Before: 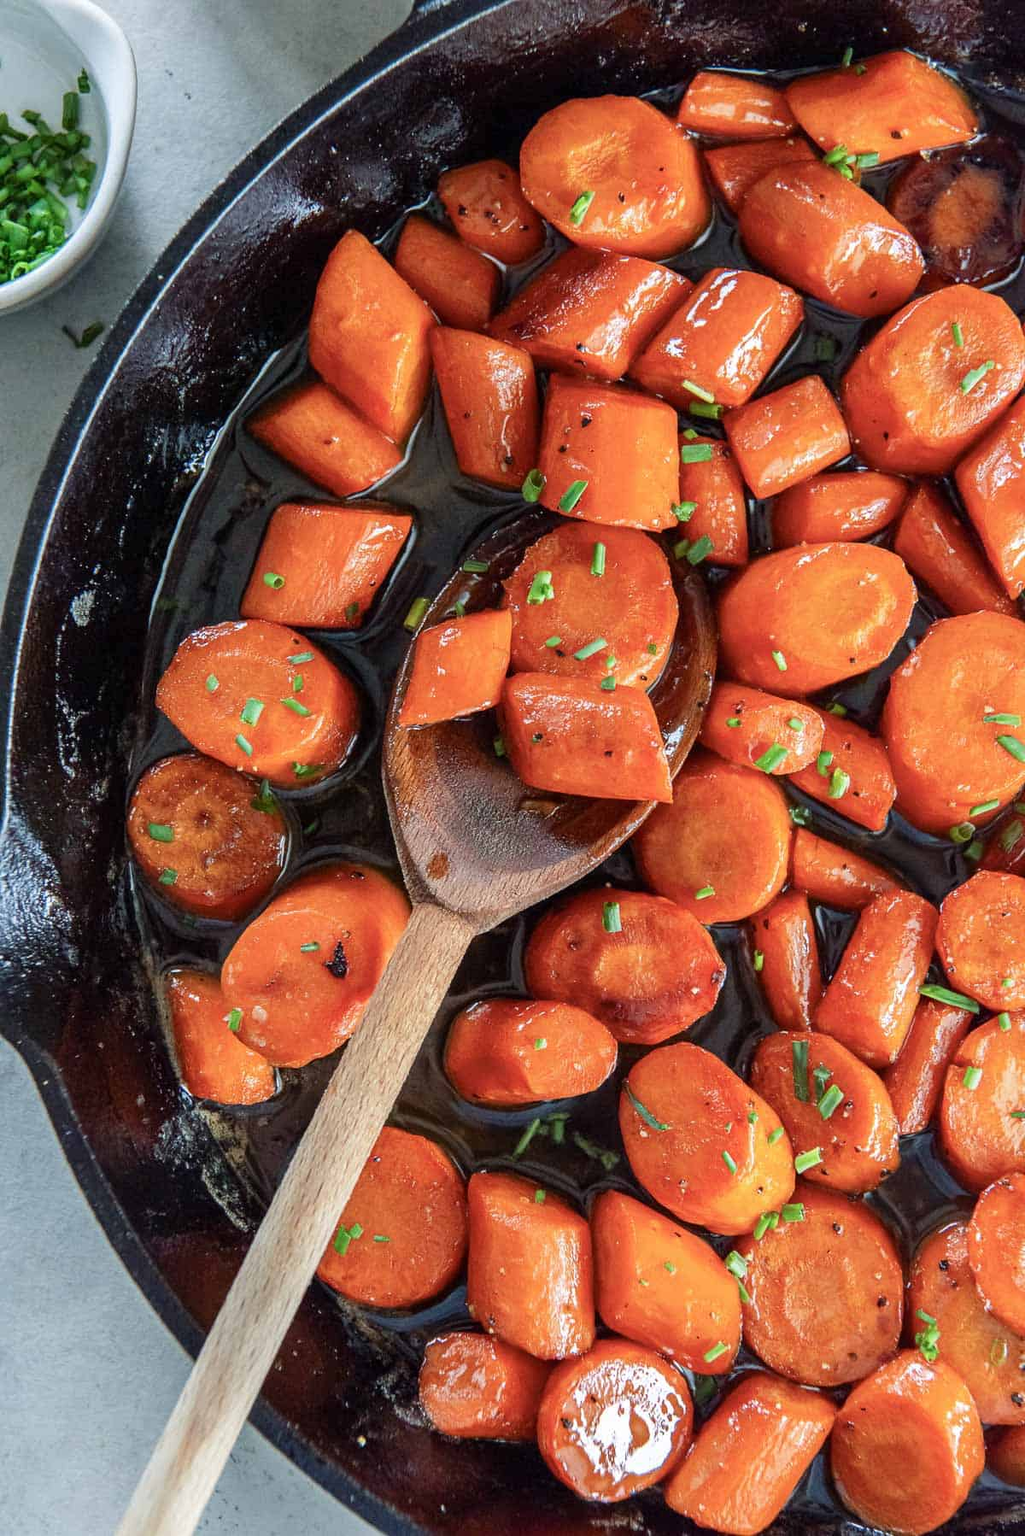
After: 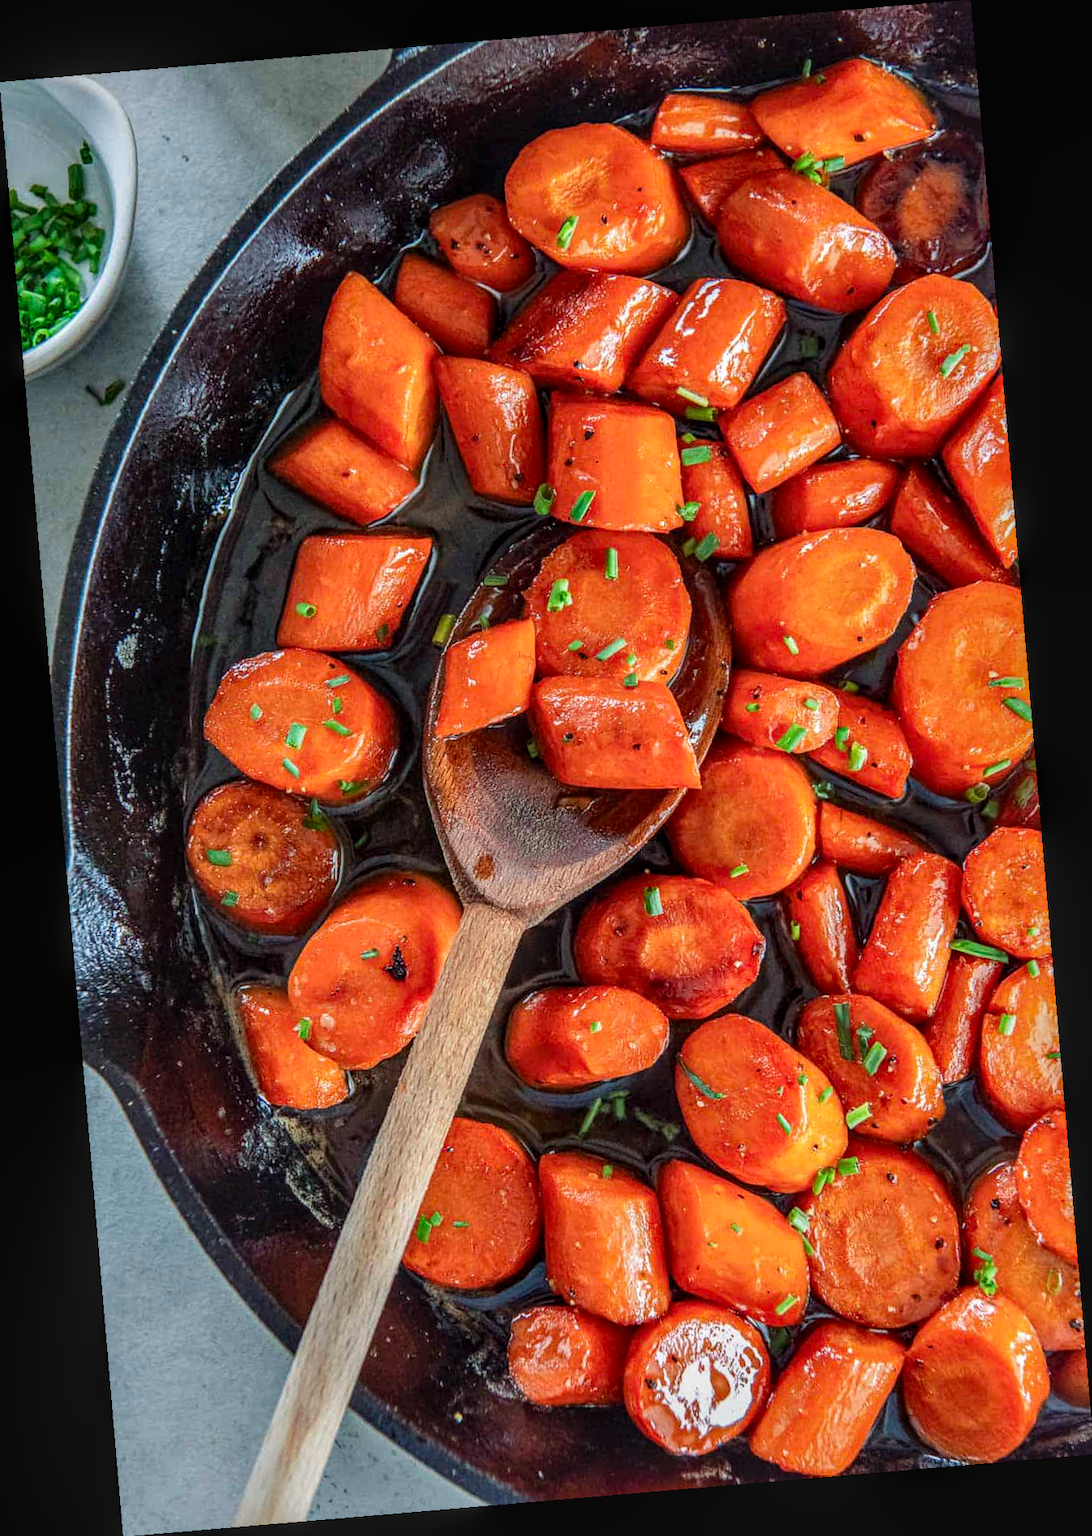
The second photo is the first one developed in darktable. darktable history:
local contrast: highlights 0%, shadows 0%, detail 133%
rotate and perspective: rotation -4.86°, automatic cropping off
